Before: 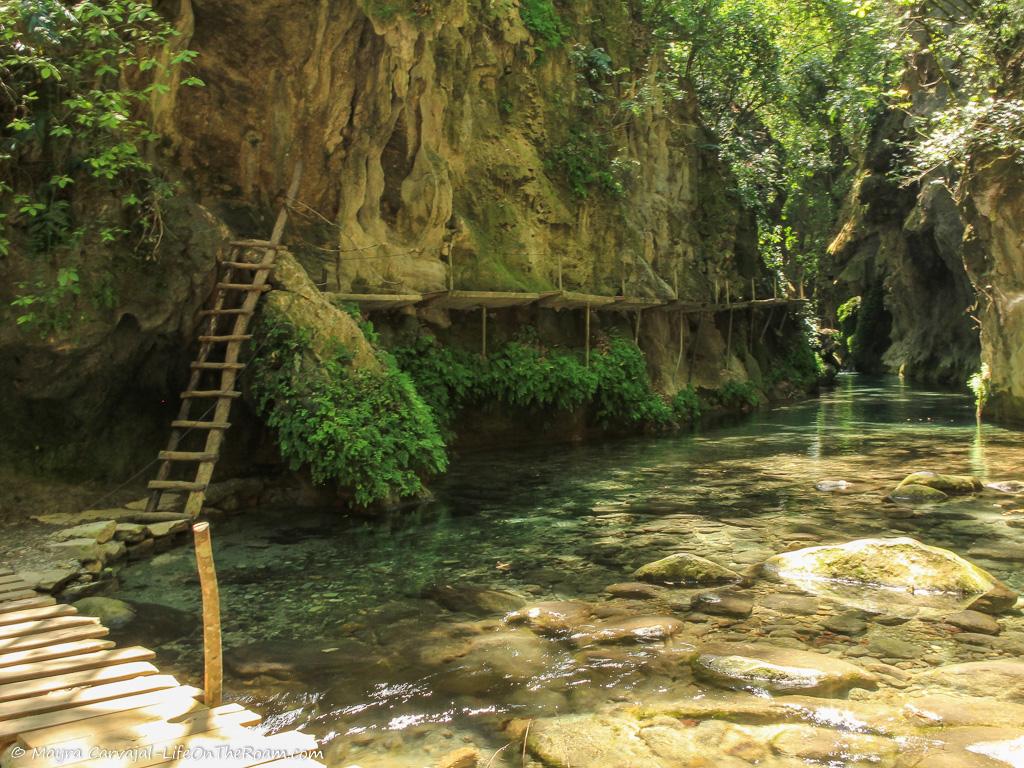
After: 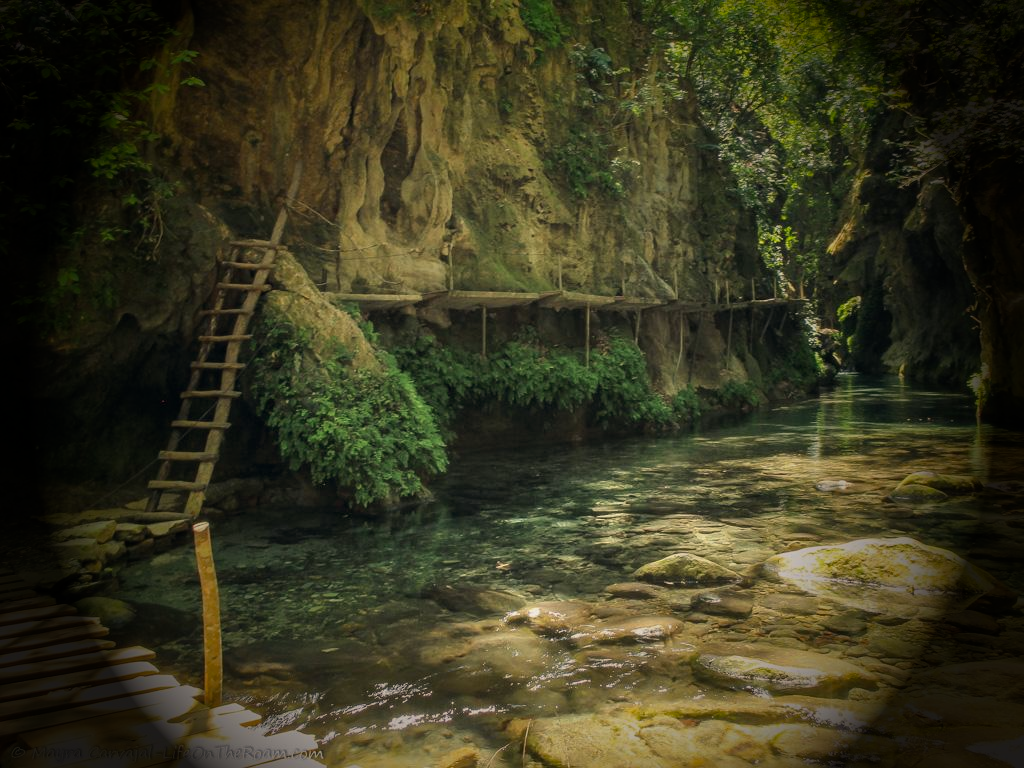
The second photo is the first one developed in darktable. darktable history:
color correction: highlights a* 2.85, highlights b* 5, shadows a* -1.67, shadows b* -4.92, saturation 0.821
vignetting: fall-off start 34.24%, fall-off radius 64.84%, brightness -0.988, saturation 0.488, width/height ratio 0.957
